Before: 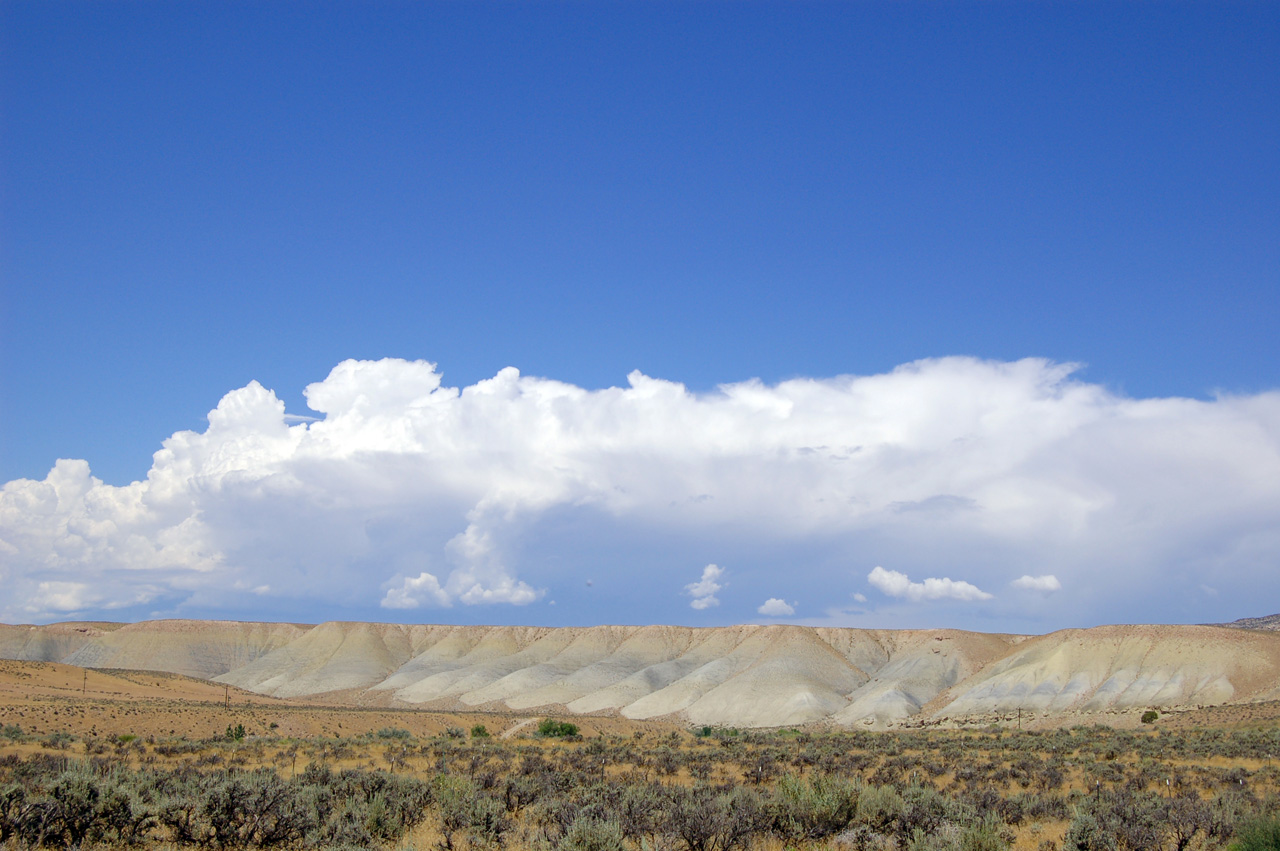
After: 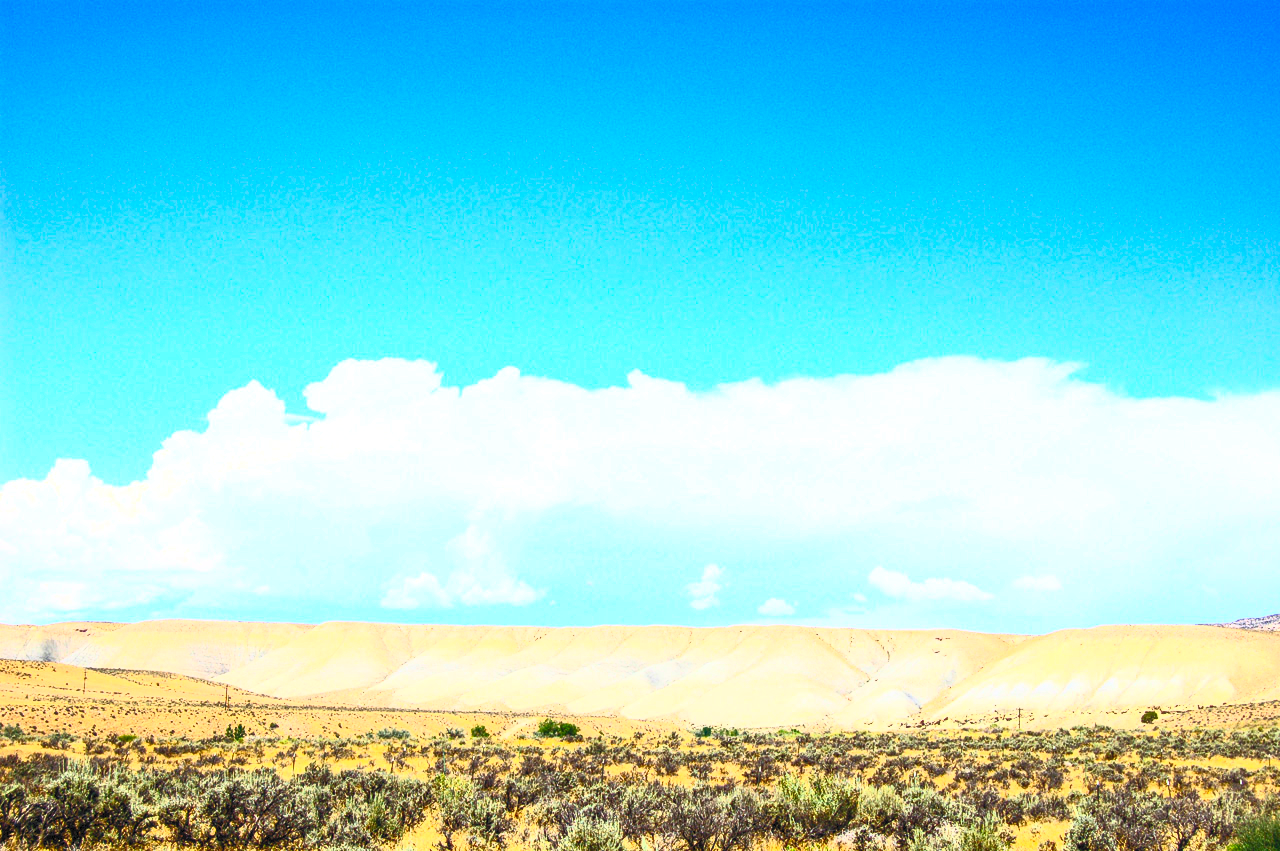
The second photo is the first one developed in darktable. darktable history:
tone equalizer: -8 EV -0.417 EV, -7 EV -0.389 EV, -6 EV -0.333 EV, -5 EV -0.222 EV, -3 EV 0.222 EV, -2 EV 0.333 EV, -1 EV 0.389 EV, +0 EV 0.417 EV, edges refinement/feathering 500, mask exposure compensation -1.57 EV, preserve details no
contrast brightness saturation: contrast 1, brightness 1, saturation 1
local contrast: detail 117%
